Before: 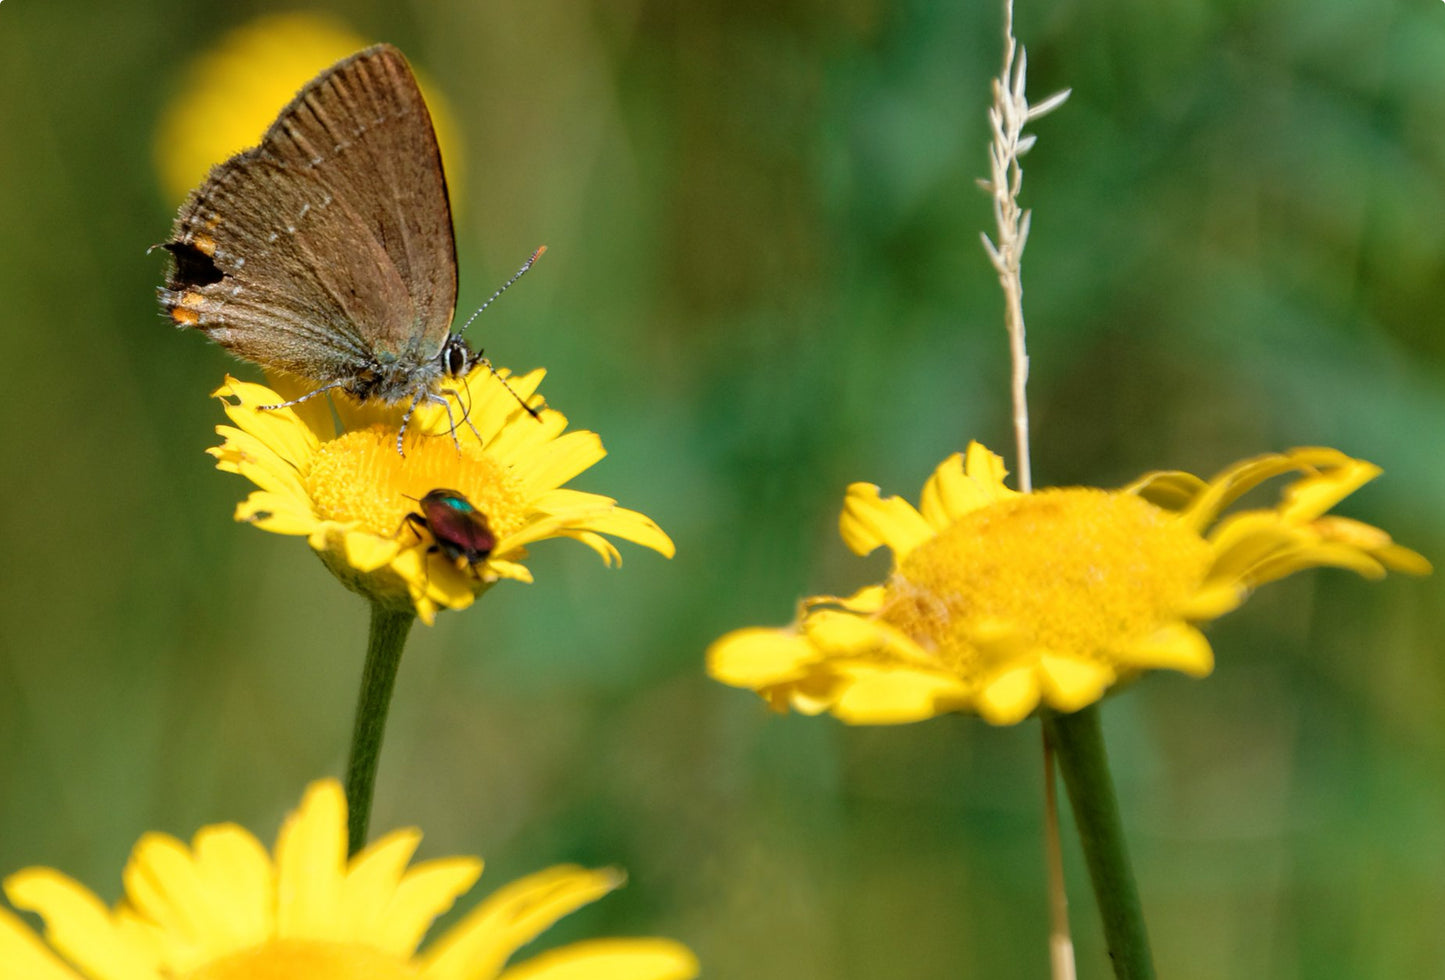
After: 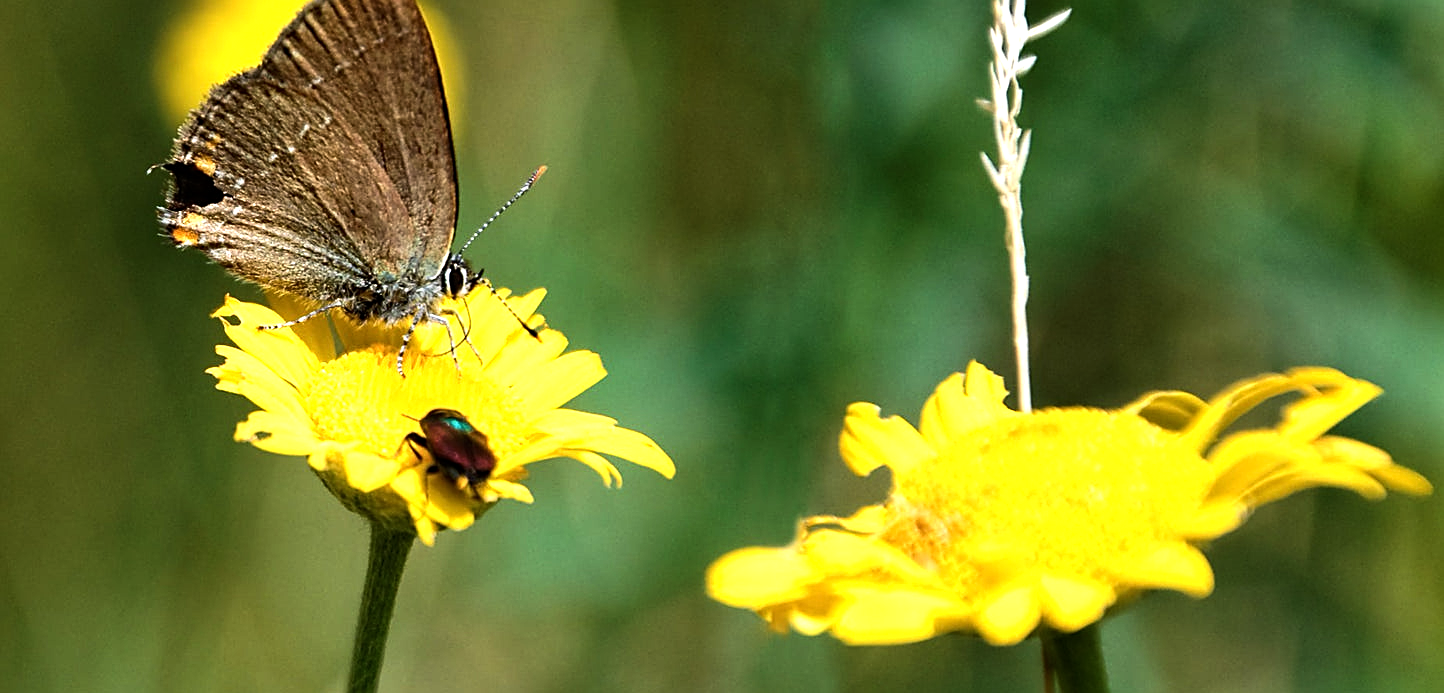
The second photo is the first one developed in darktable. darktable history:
sharpen: amount 0.539
tone equalizer: -8 EV -1.11 EV, -7 EV -1.02 EV, -6 EV -0.845 EV, -5 EV -0.554 EV, -3 EV 0.545 EV, -2 EV 0.84 EV, -1 EV 0.994 EV, +0 EV 1.08 EV, edges refinement/feathering 500, mask exposure compensation -1.57 EV, preserve details no
crop and rotate: top 8.265%, bottom 20.975%
